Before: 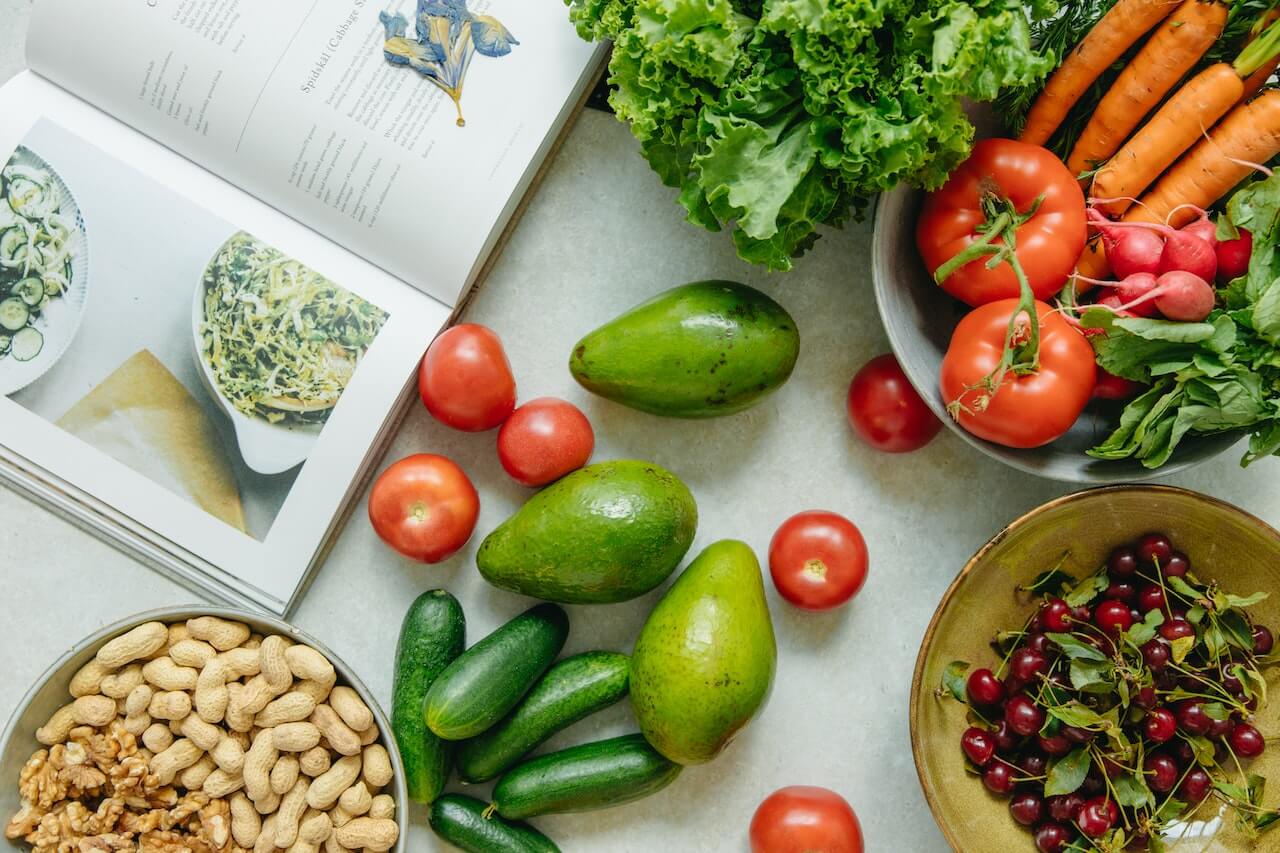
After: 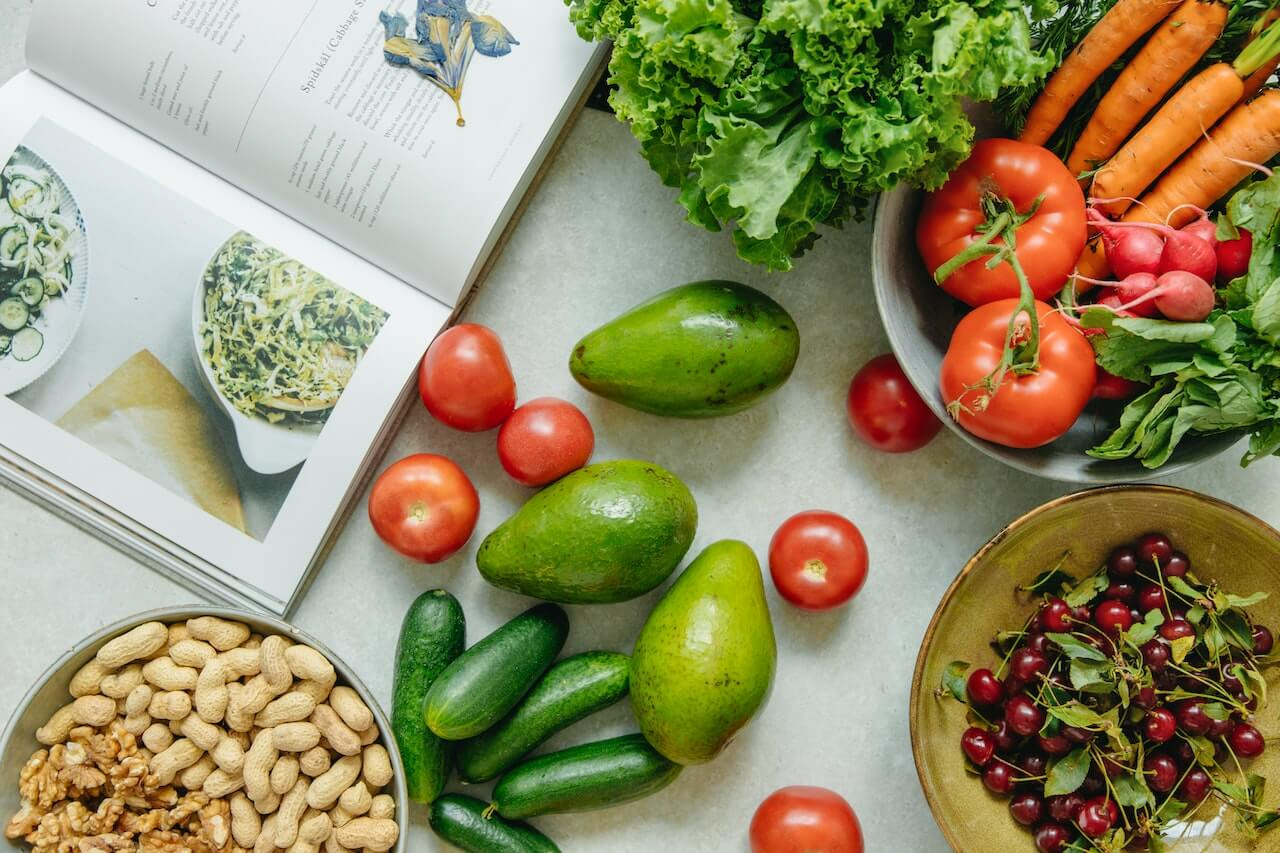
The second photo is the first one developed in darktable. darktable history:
shadows and highlights: shadows 76.27, highlights -24.78, soften with gaussian
